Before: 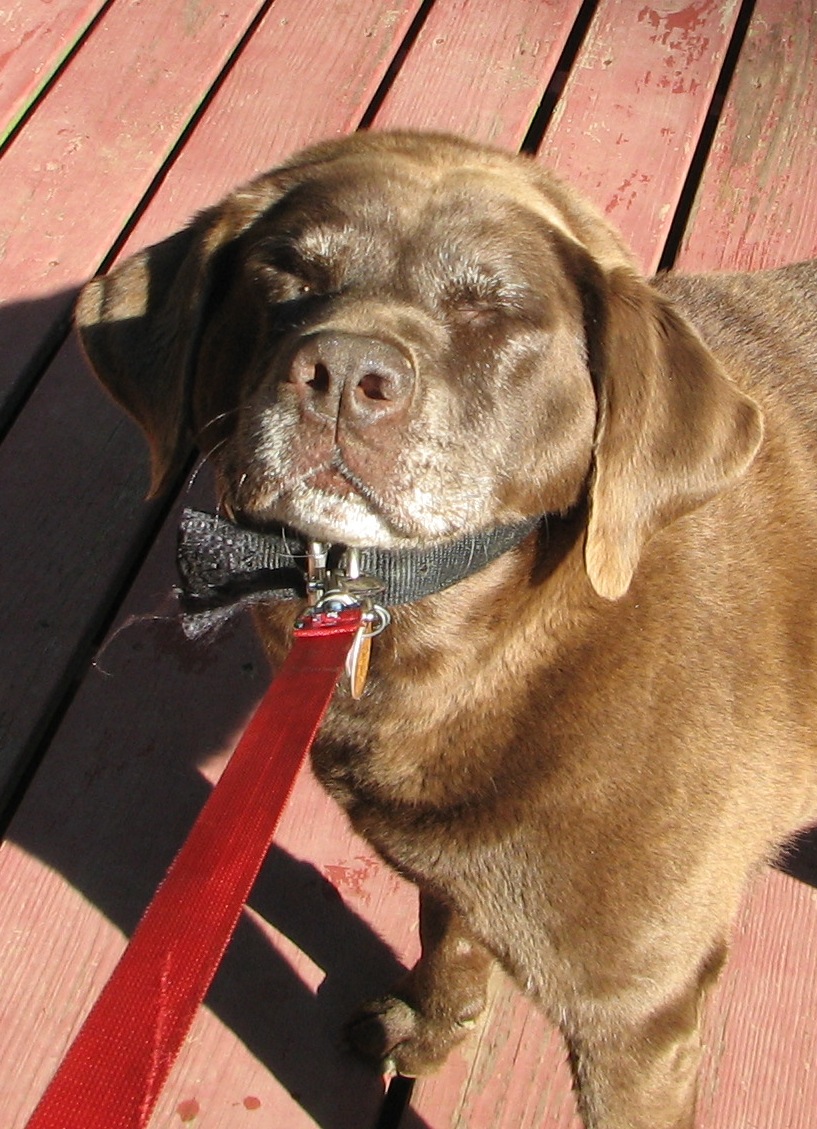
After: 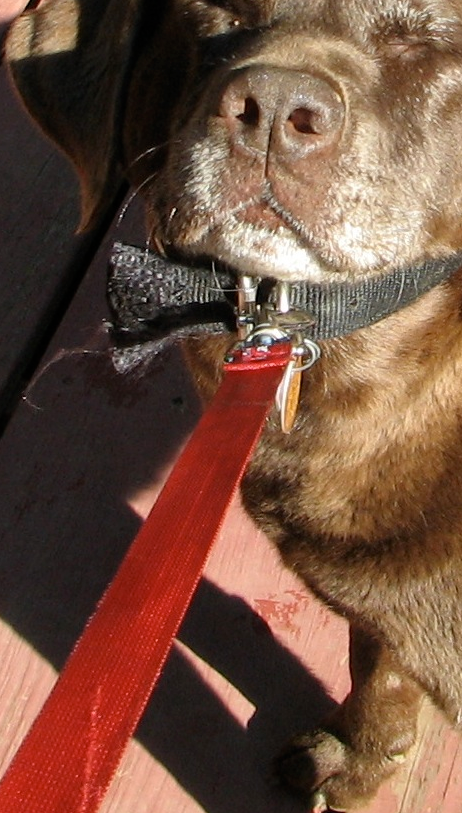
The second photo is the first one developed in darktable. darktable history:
crop: left 8.592%, top 23.586%, right 34.81%, bottom 4.355%
